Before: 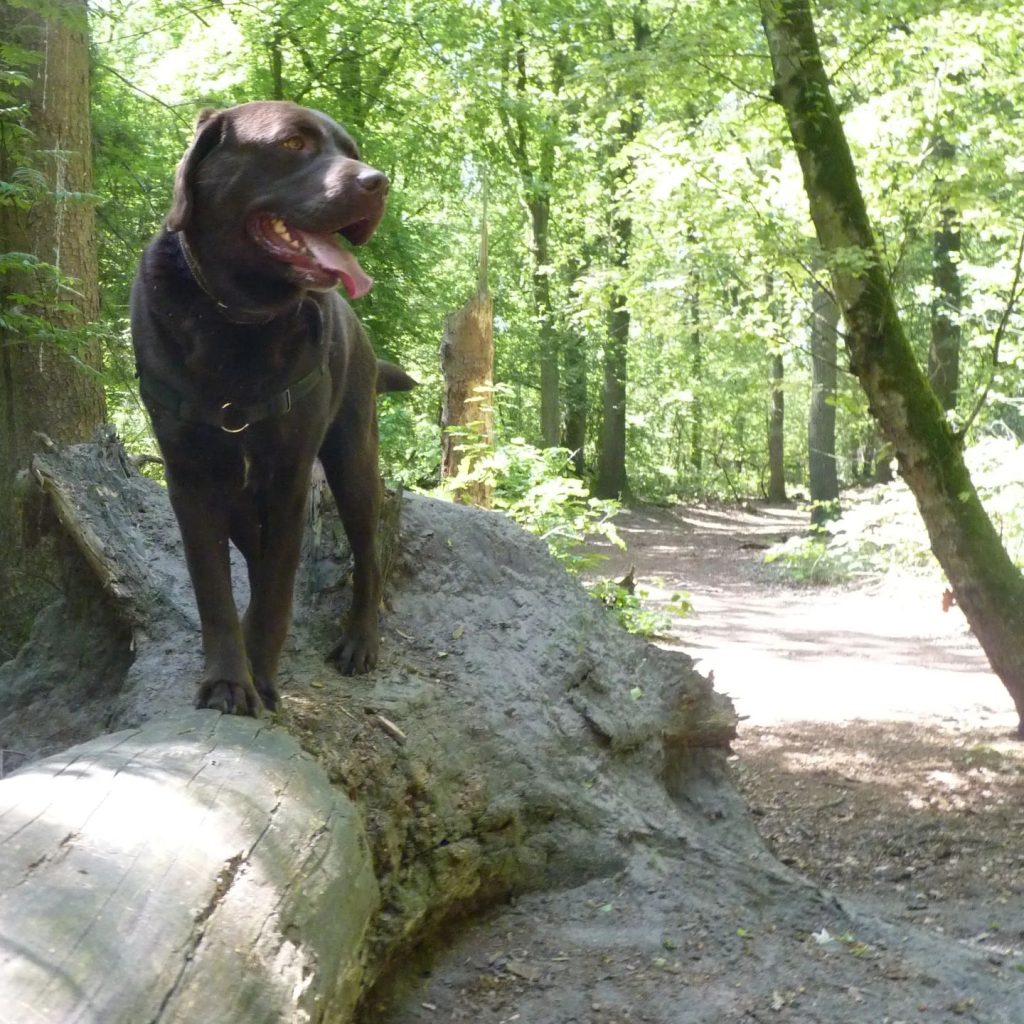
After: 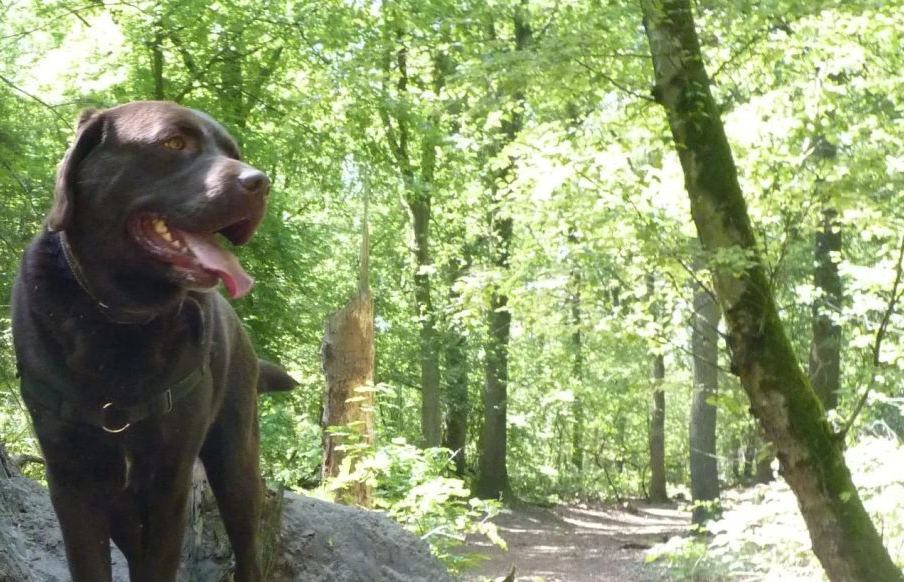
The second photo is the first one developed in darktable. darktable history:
crop and rotate: left 11.657%, bottom 43.104%
